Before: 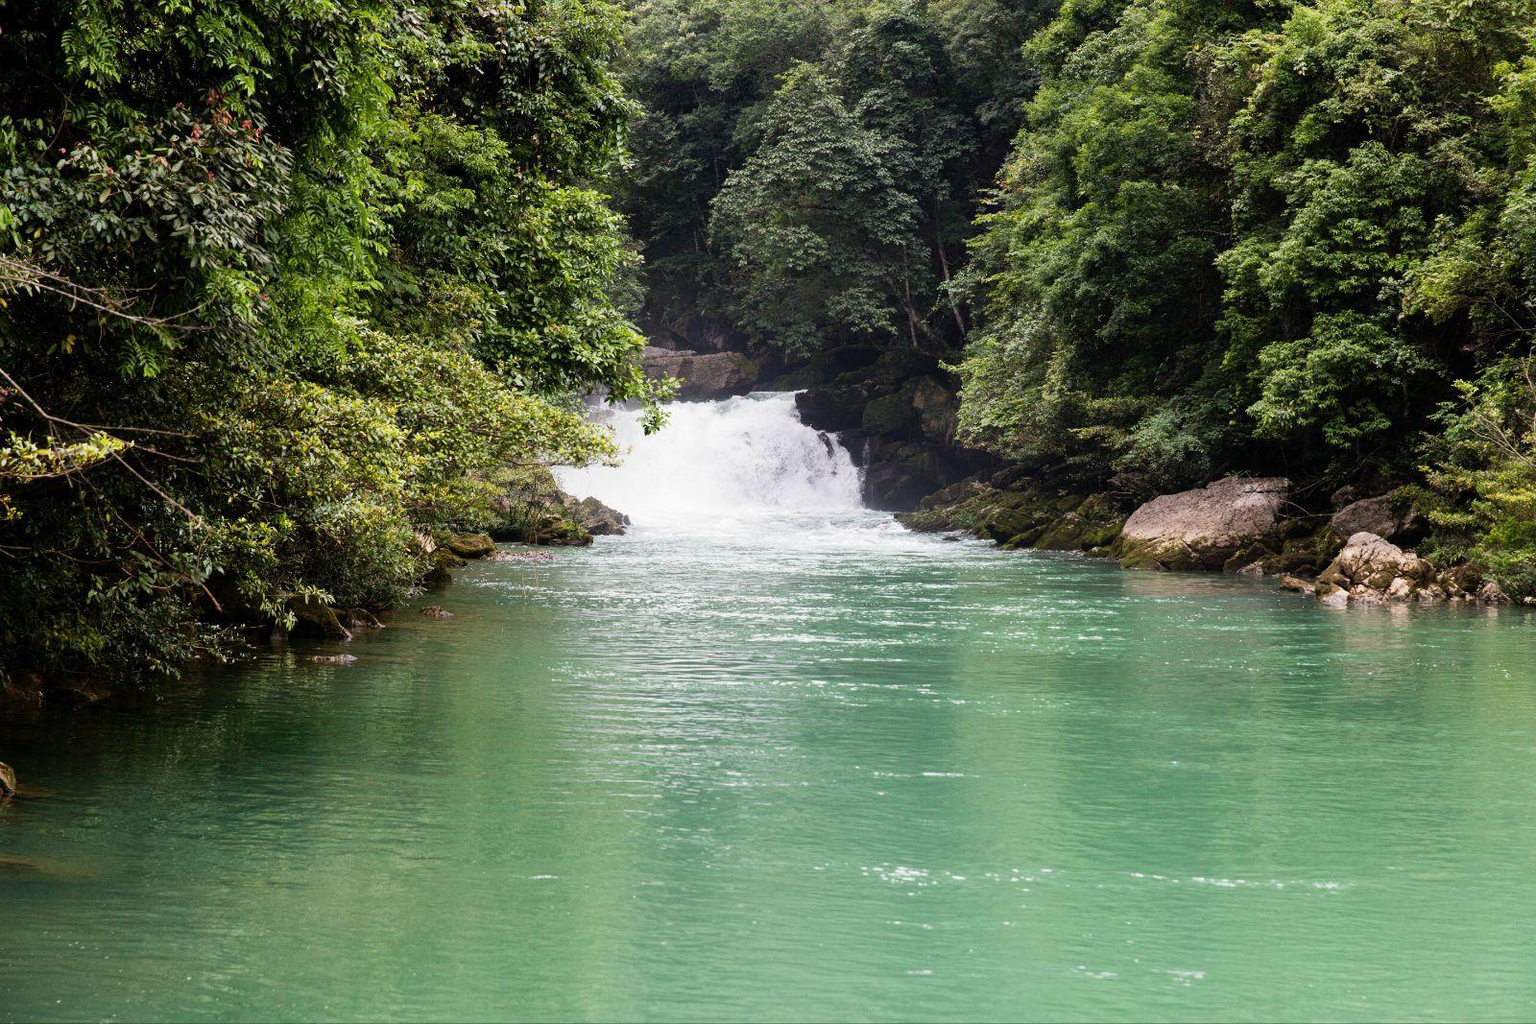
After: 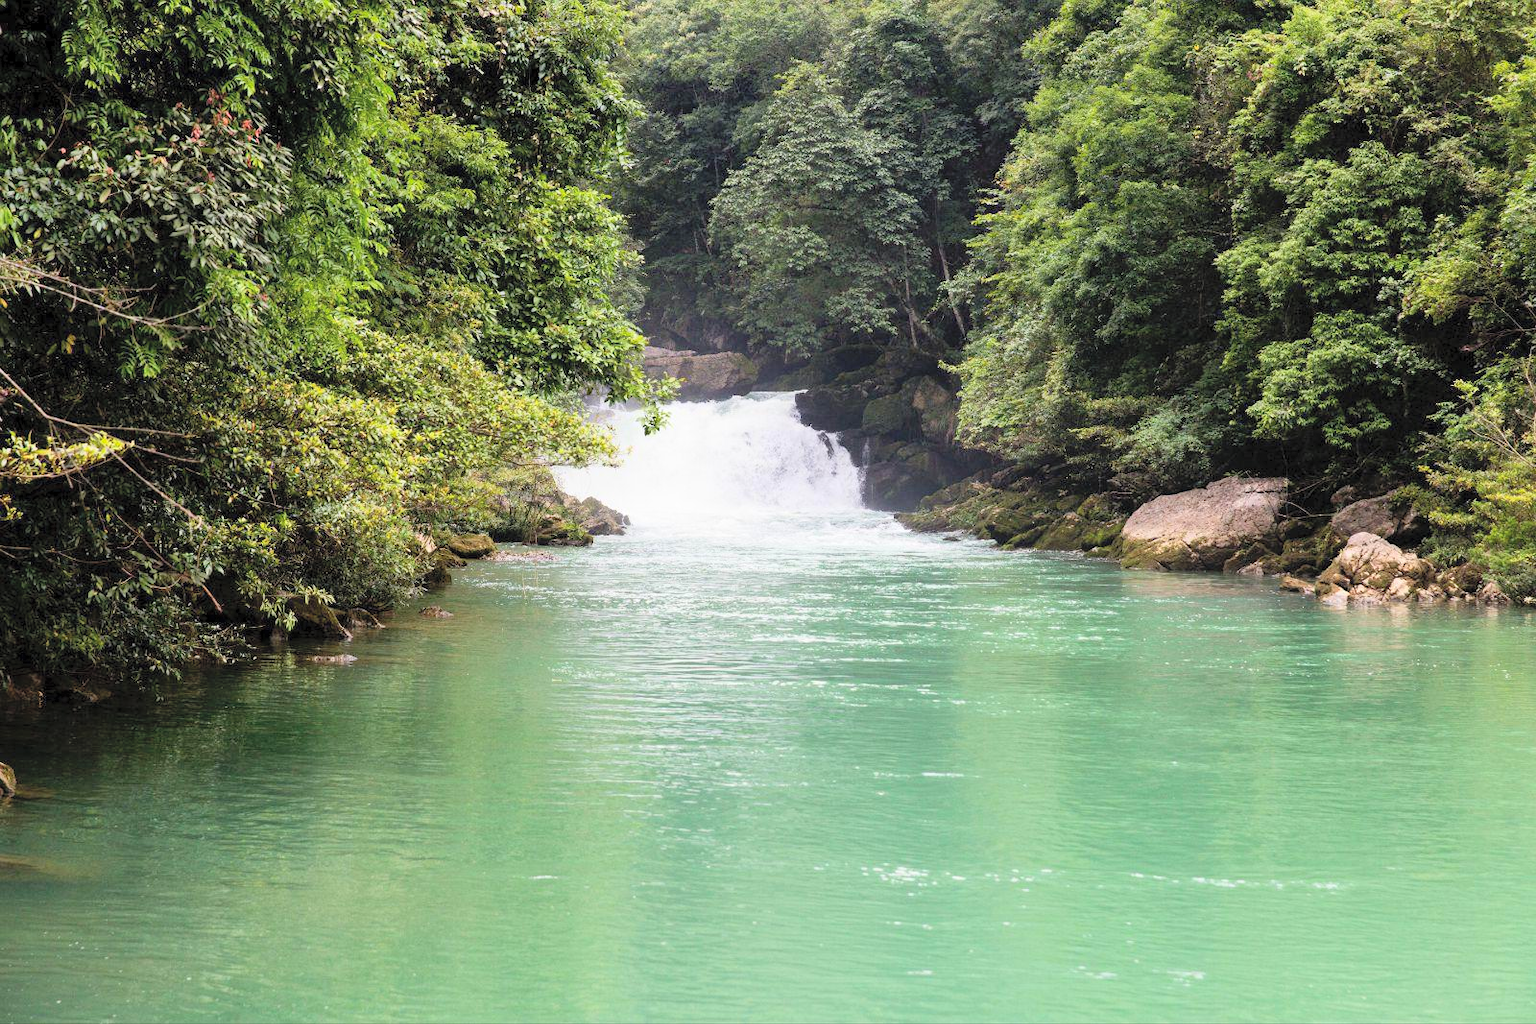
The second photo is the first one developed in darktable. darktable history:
contrast brightness saturation: contrast 0.098, brightness 0.318, saturation 0.135
